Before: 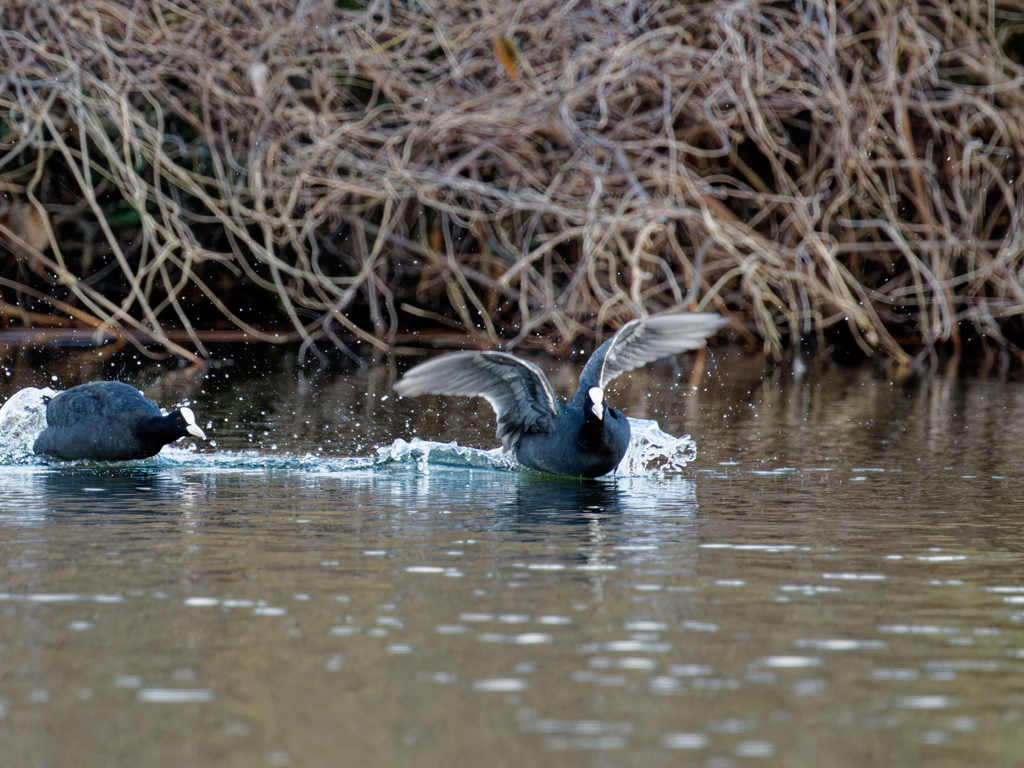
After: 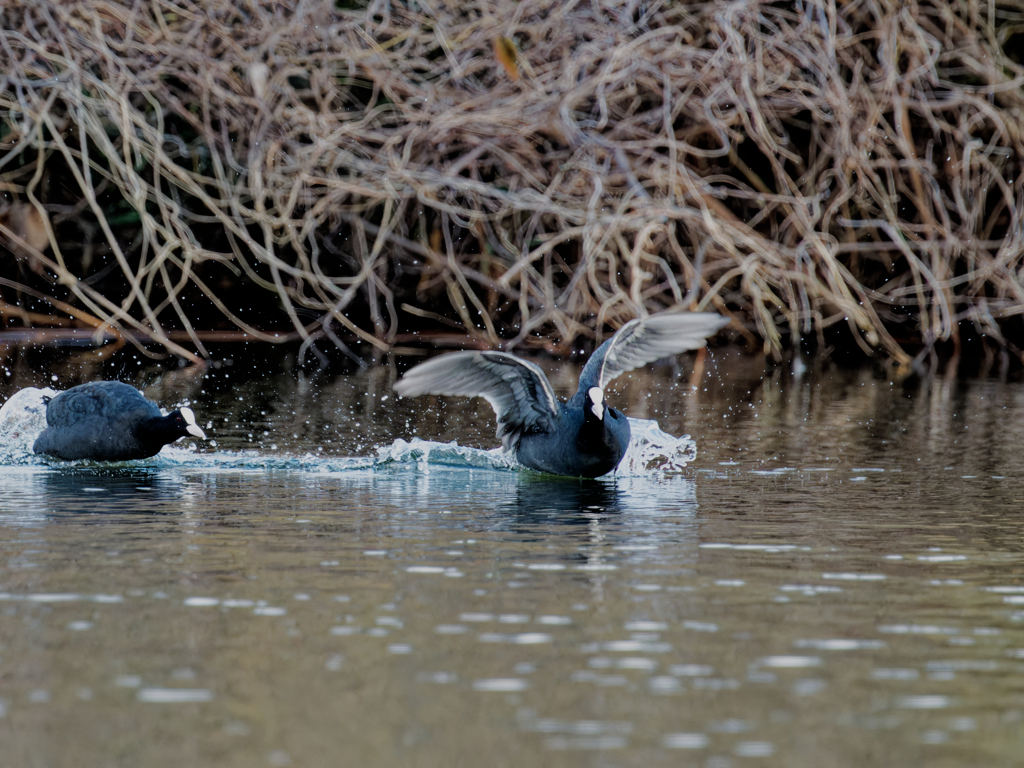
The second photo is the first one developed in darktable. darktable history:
filmic rgb: black relative exposure -7.65 EV, white relative exposure 4.56 EV, threshold 3.03 EV, hardness 3.61, enable highlight reconstruction true
